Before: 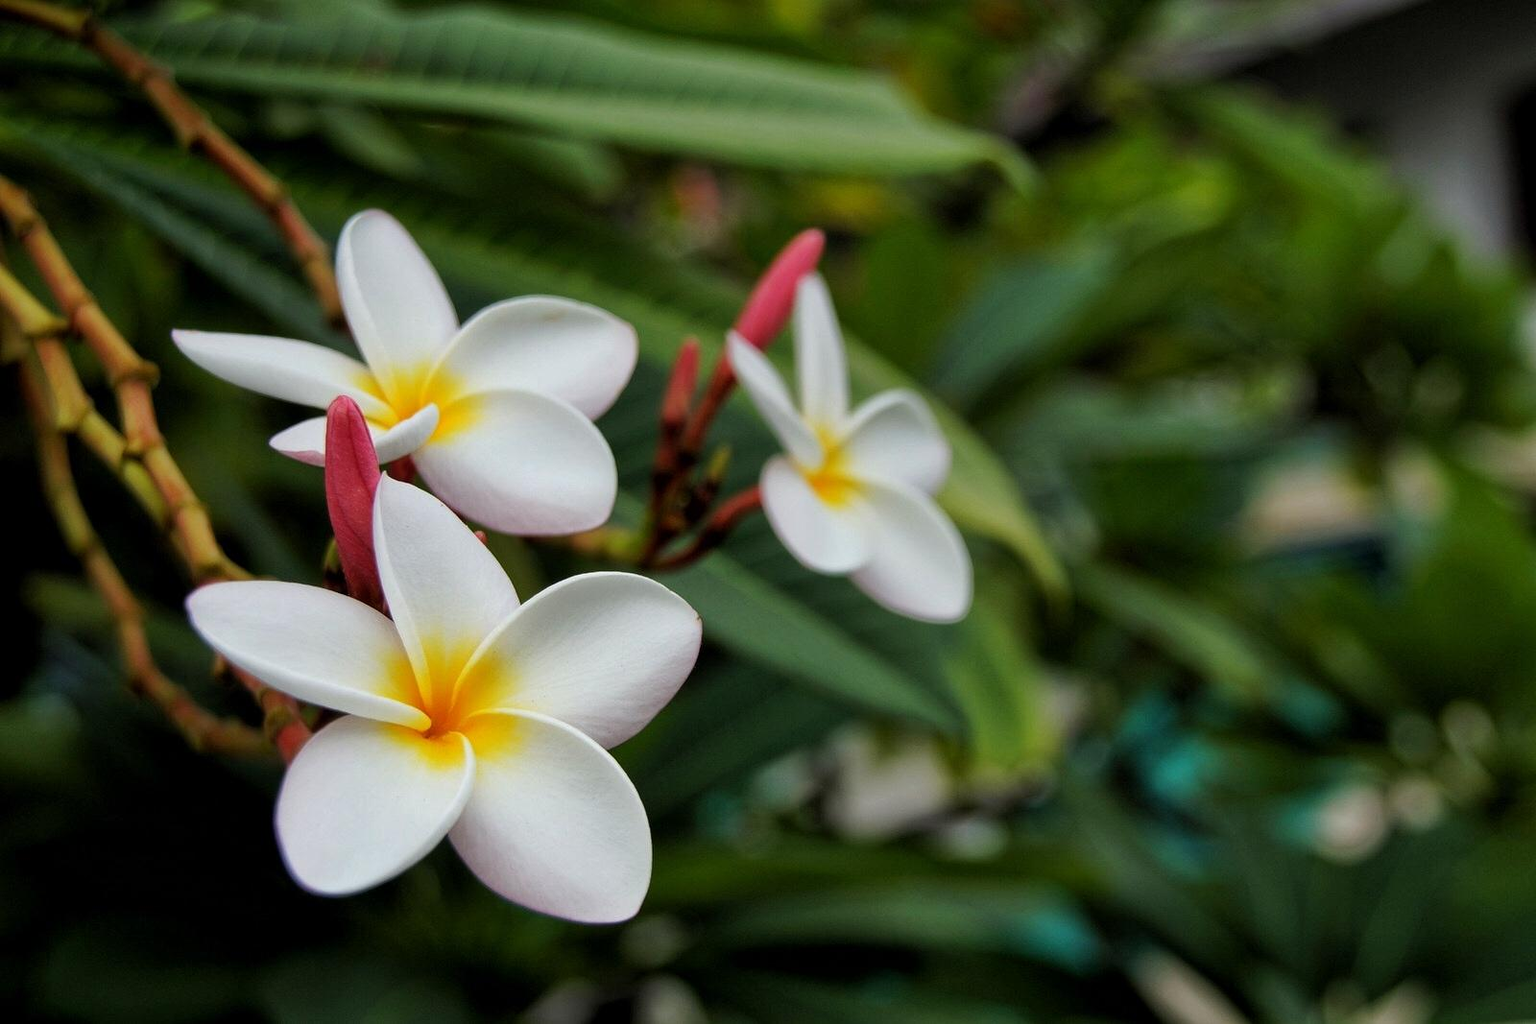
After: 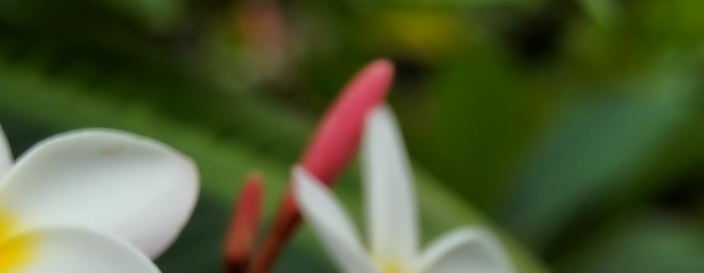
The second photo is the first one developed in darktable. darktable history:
crop: left 29.108%, top 16.794%, right 26.794%, bottom 57.536%
contrast equalizer: y [[0.5 ×6], [0.5 ×6], [0.5 ×6], [0, 0.033, 0.067, 0.1, 0.133, 0.167], [0, 0.05, 0.1, 0.15, 0.2, 0.25]]
color correction: highlights a* -2.54, highlights b* 2.35
